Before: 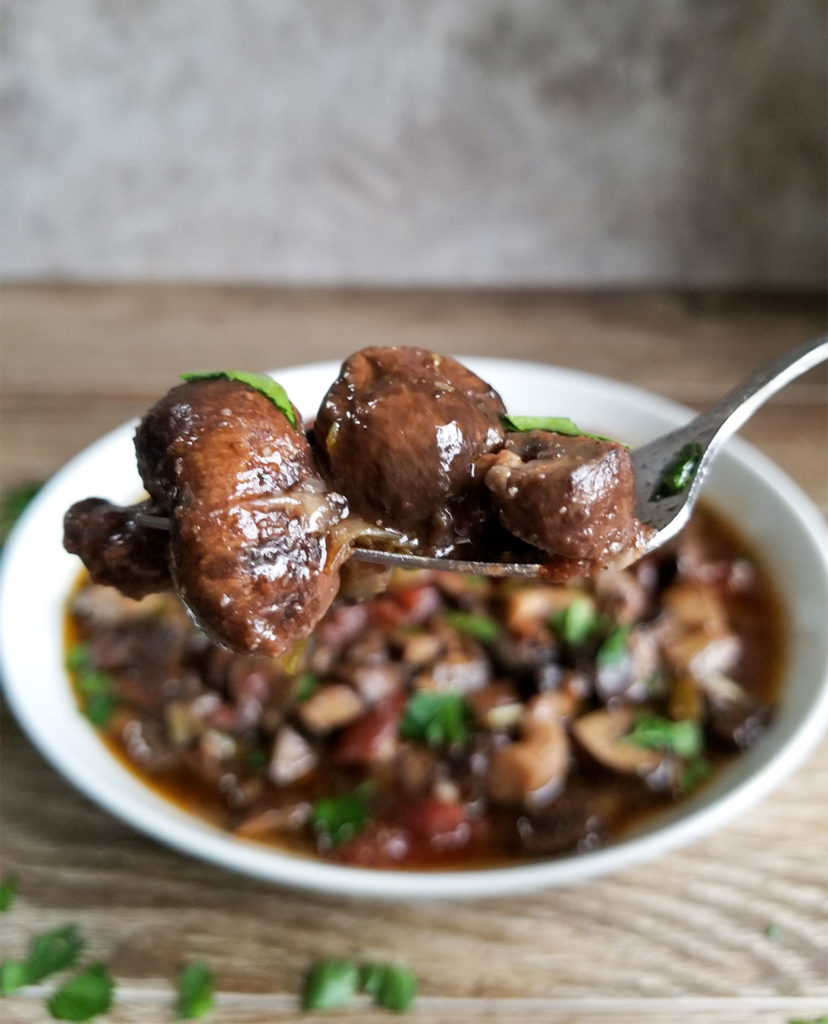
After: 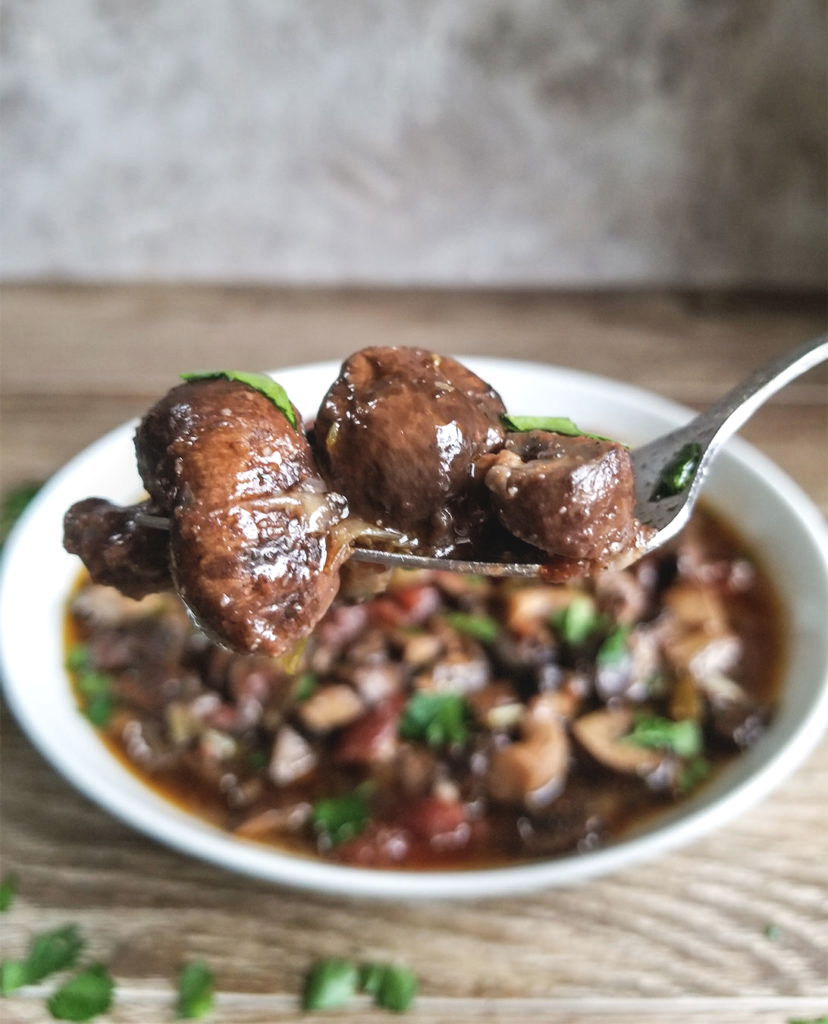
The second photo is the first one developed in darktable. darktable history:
rotate and perspective: automatic cropping off
local contrast: detail 130%
color balance: lift [1.007, 1, 1, 1], gamma [1.097, 1, 1, 1]
